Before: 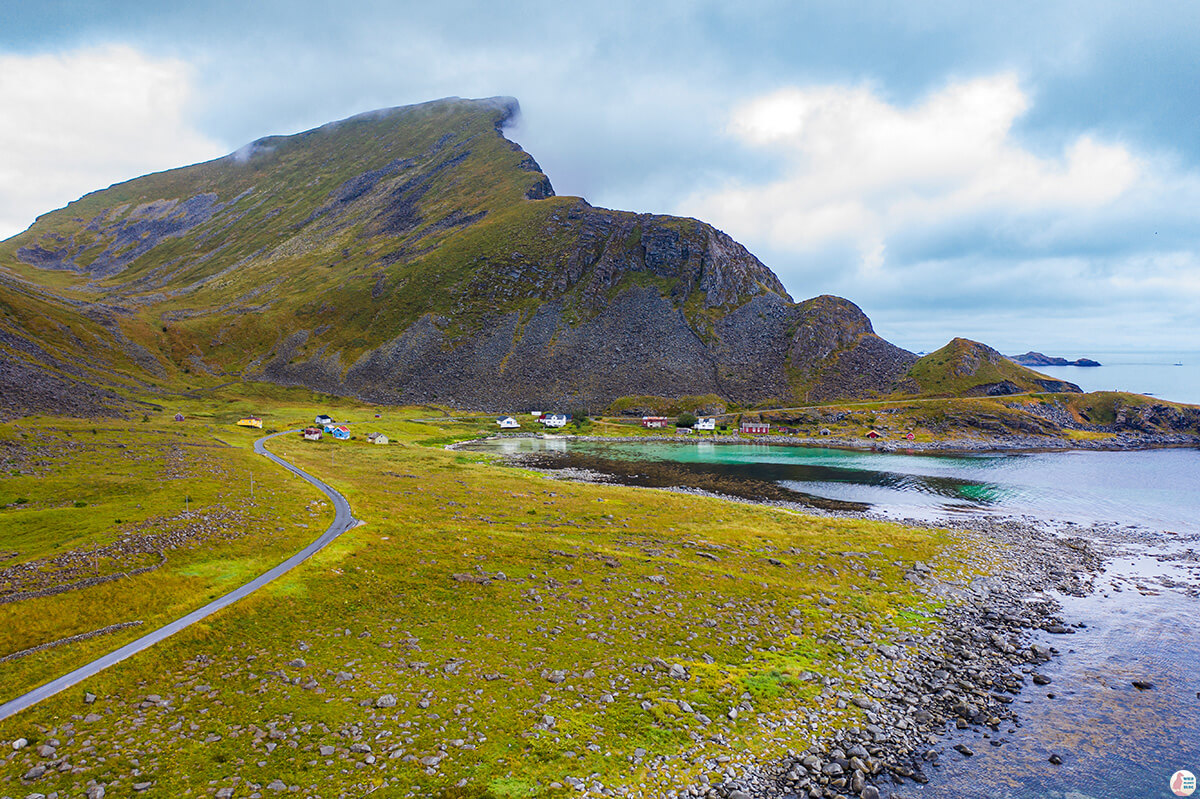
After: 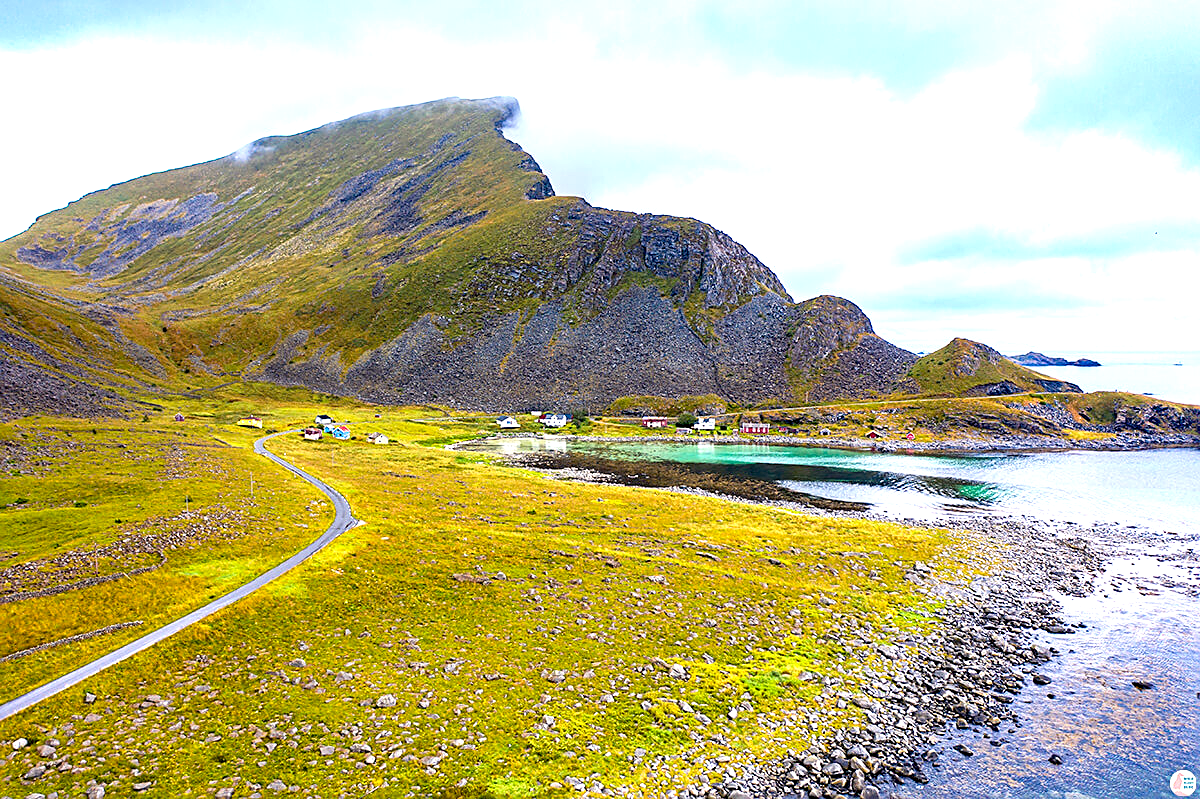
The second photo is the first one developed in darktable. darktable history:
sharpen: on, module defaults
exposure: black level correction 0.01, exposure 1 EV, compensate highlight preservation false
color balance rgb: highlights gain › chroma 2.07%, highlights gain › hue 66.45°, perceptual saturation grading › global saturation 0.338%
